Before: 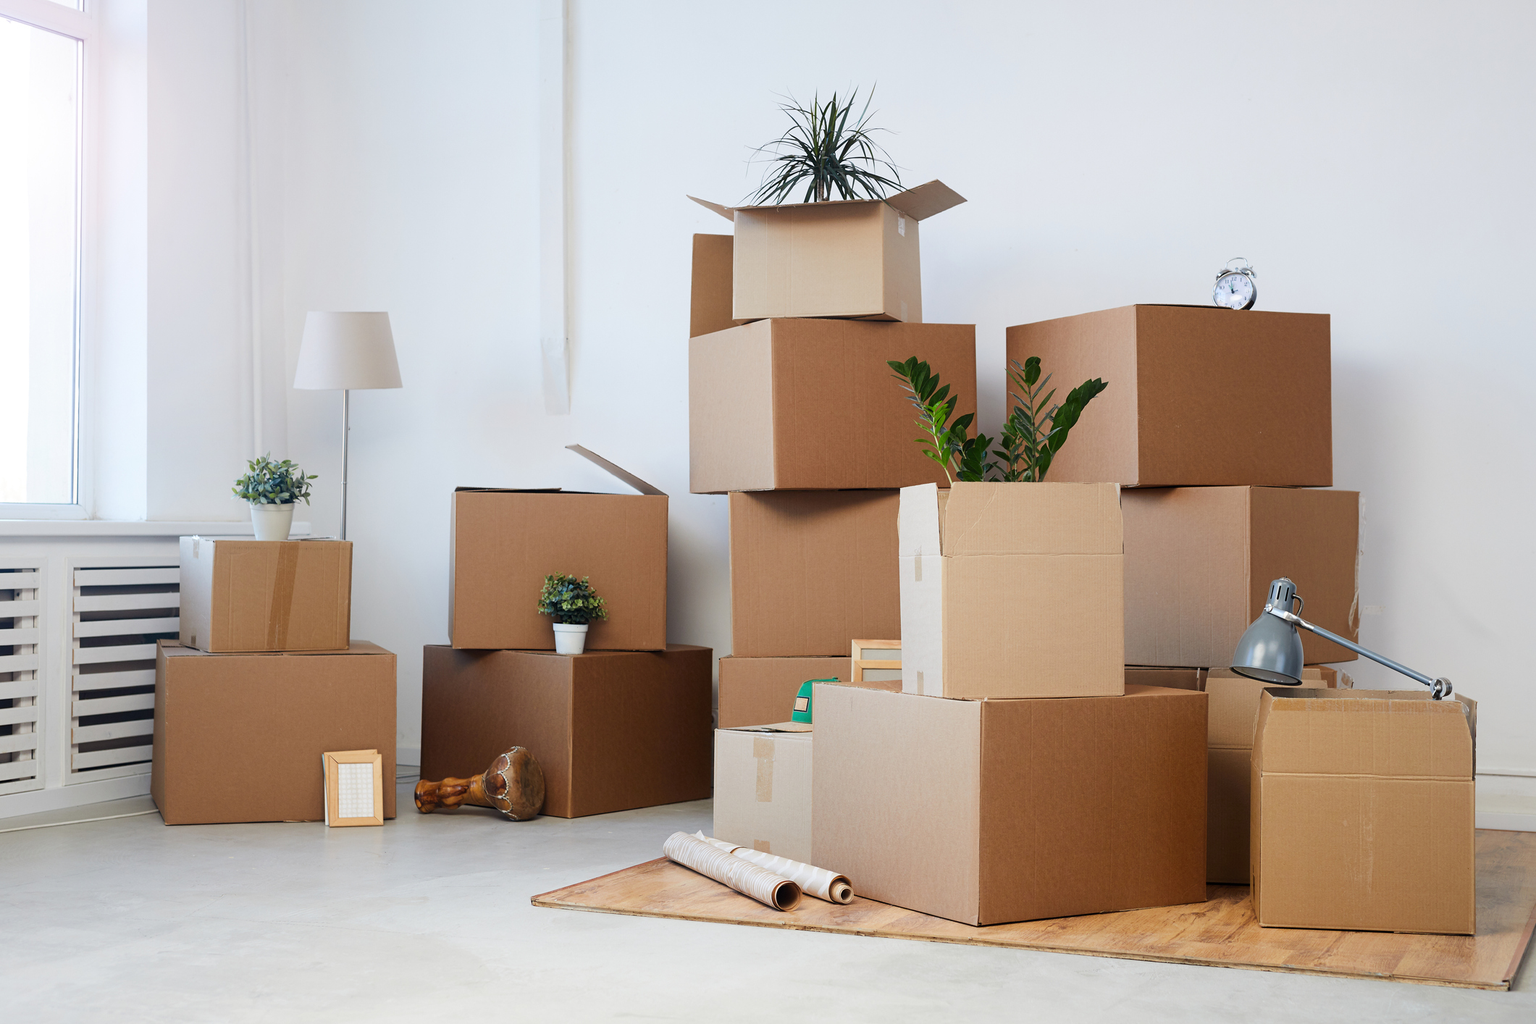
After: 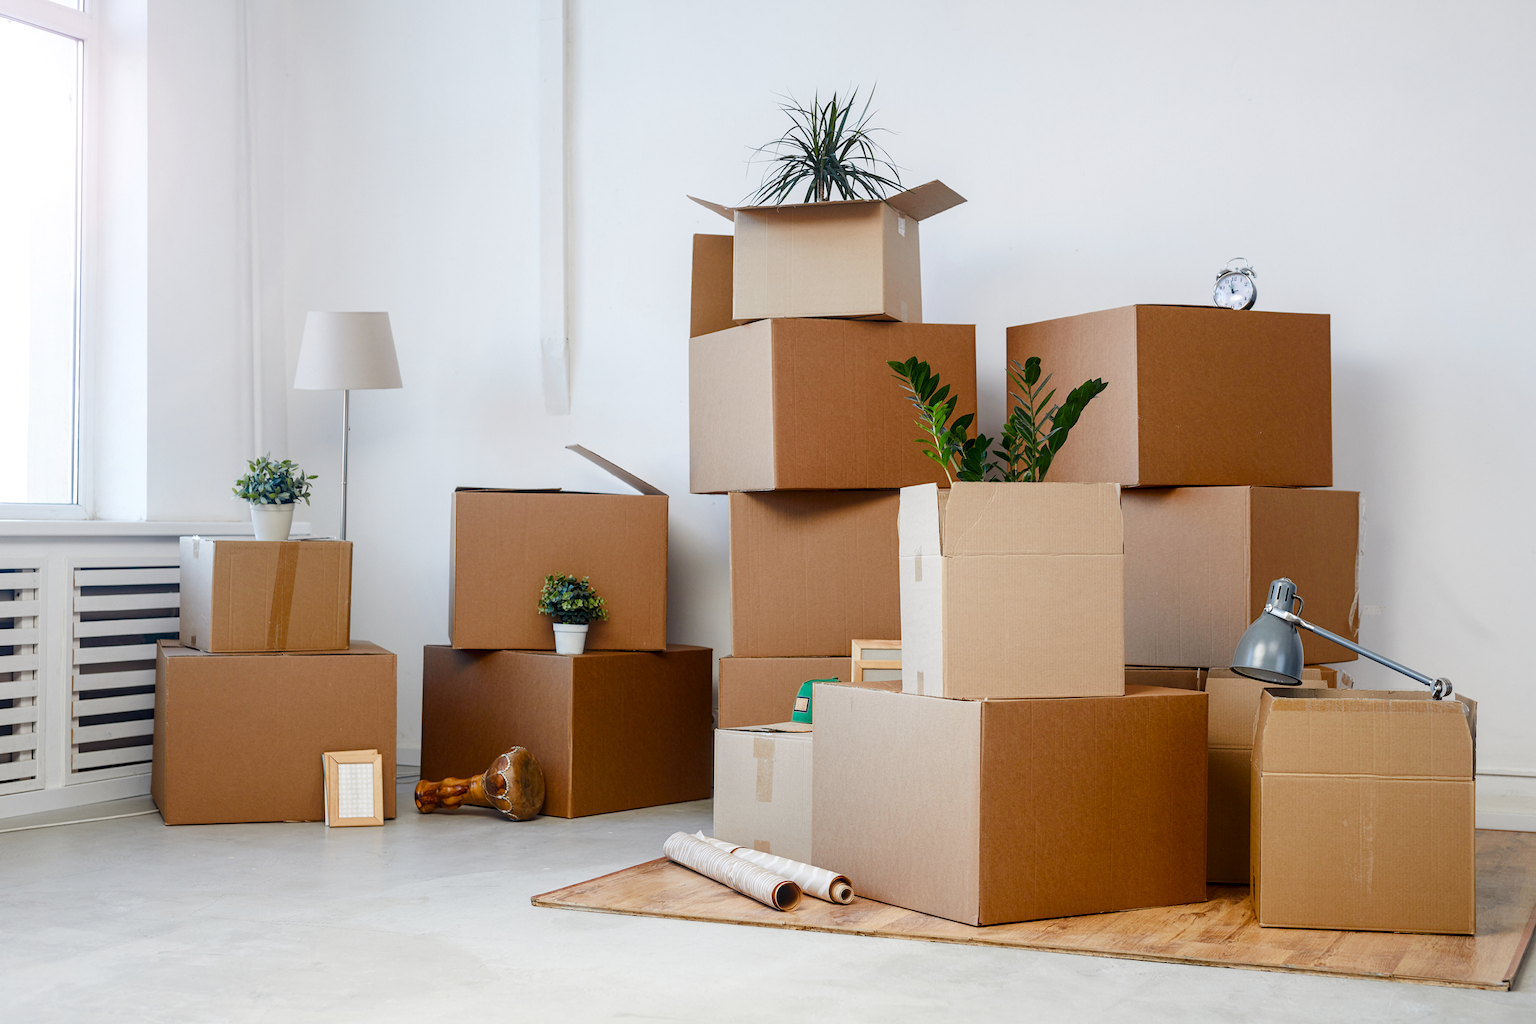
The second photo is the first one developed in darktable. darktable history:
color balance rgb: perceptual saturation grading › global saturation 20%, perceptual saturation grading › highlights -25%, perceptual saturation grading › shadows 50%, global vibrance -25%
local contrast: on, module defaults
